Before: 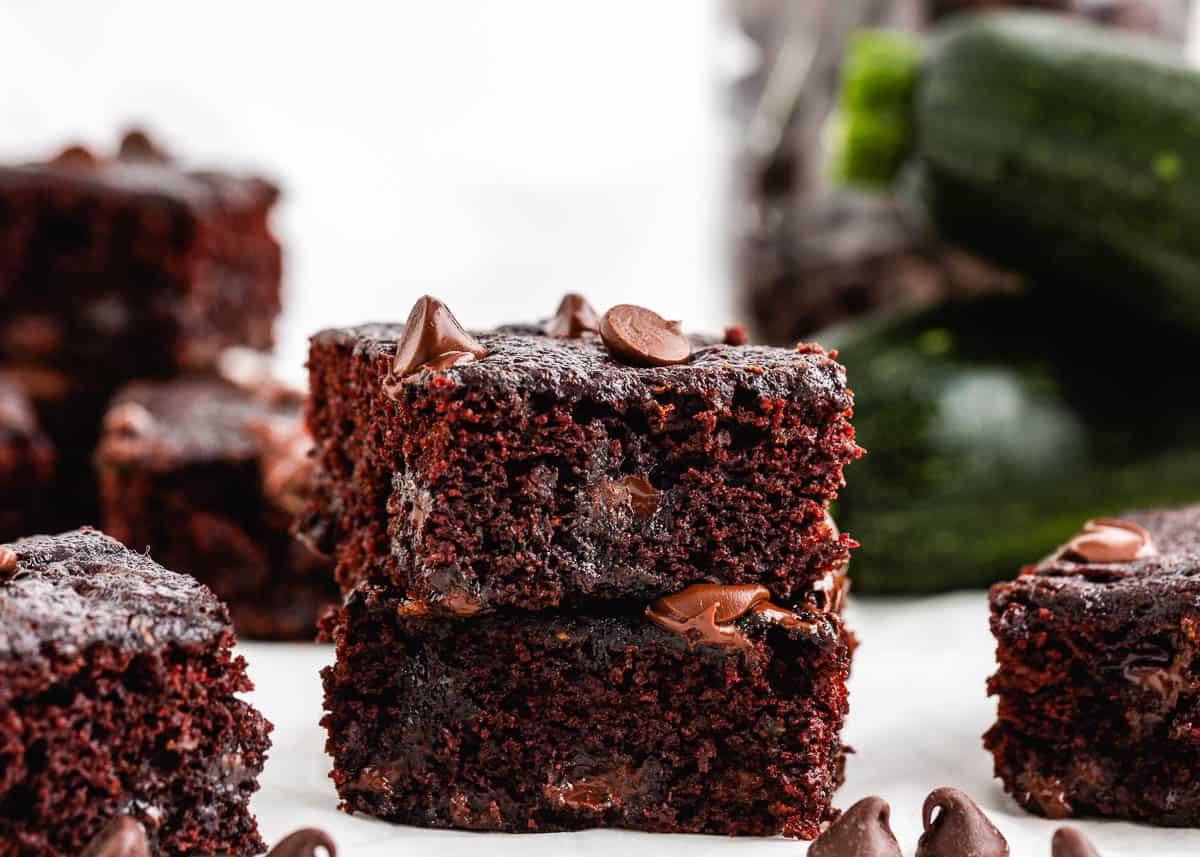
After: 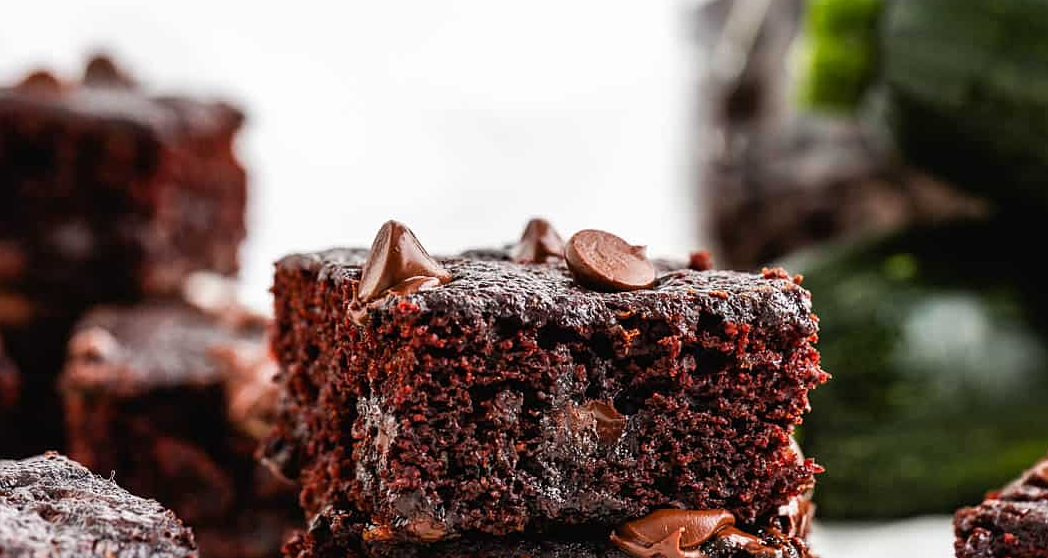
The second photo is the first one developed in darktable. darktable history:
sharpen: radius 1.297, amount 0.291, threshold 0.098
crop: left 2.963%, top 8.838%, right 9.649%, bottom 26.026%
